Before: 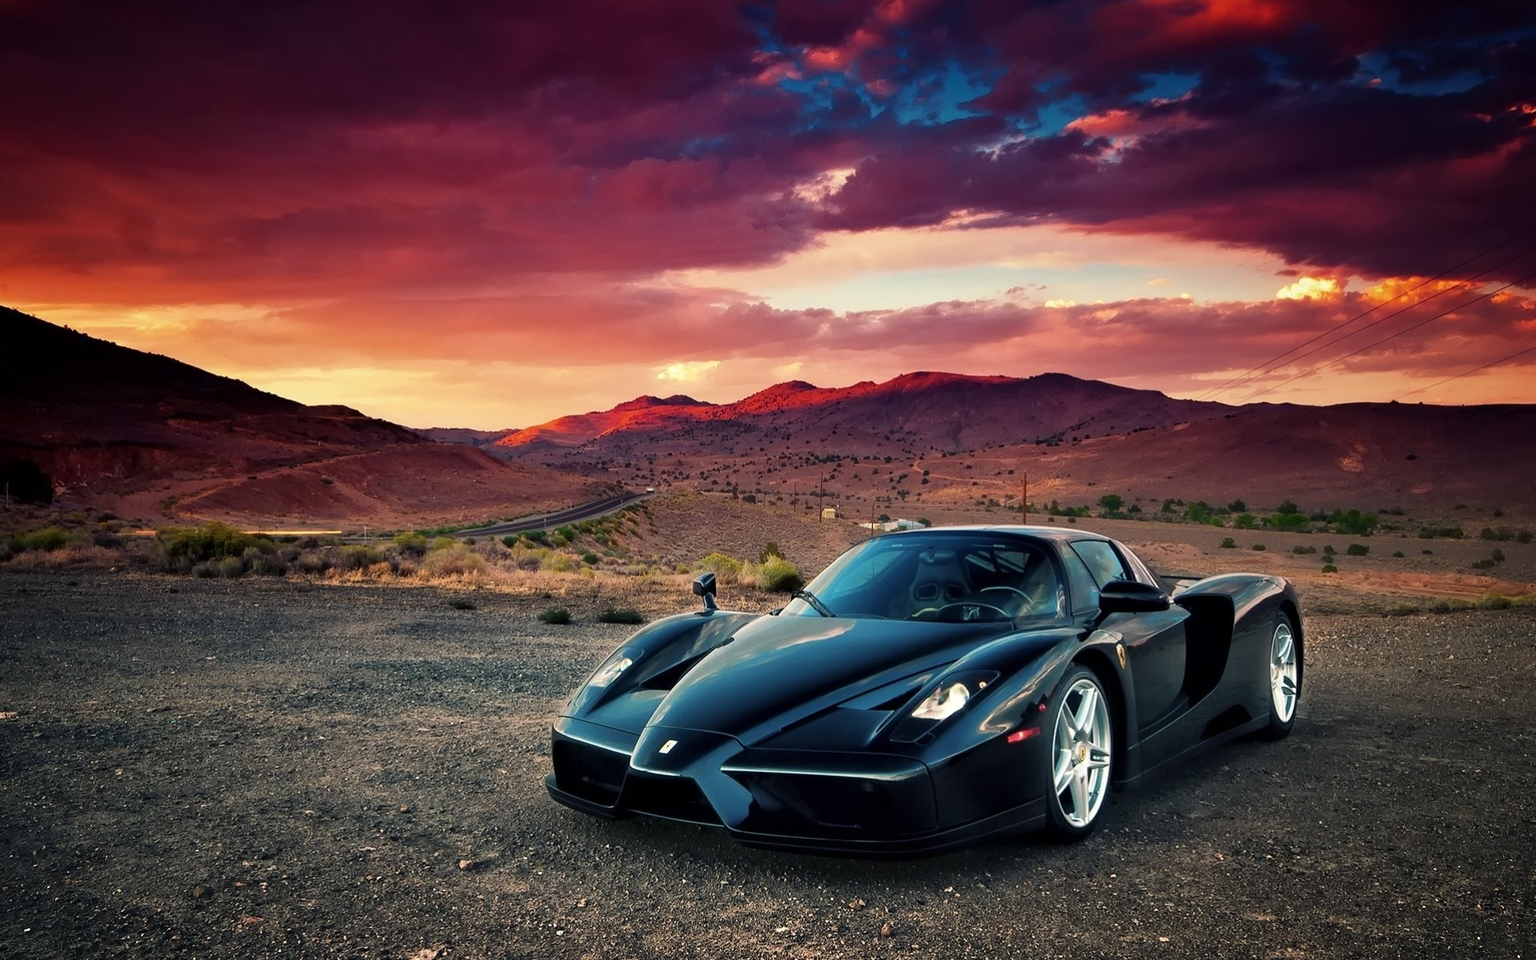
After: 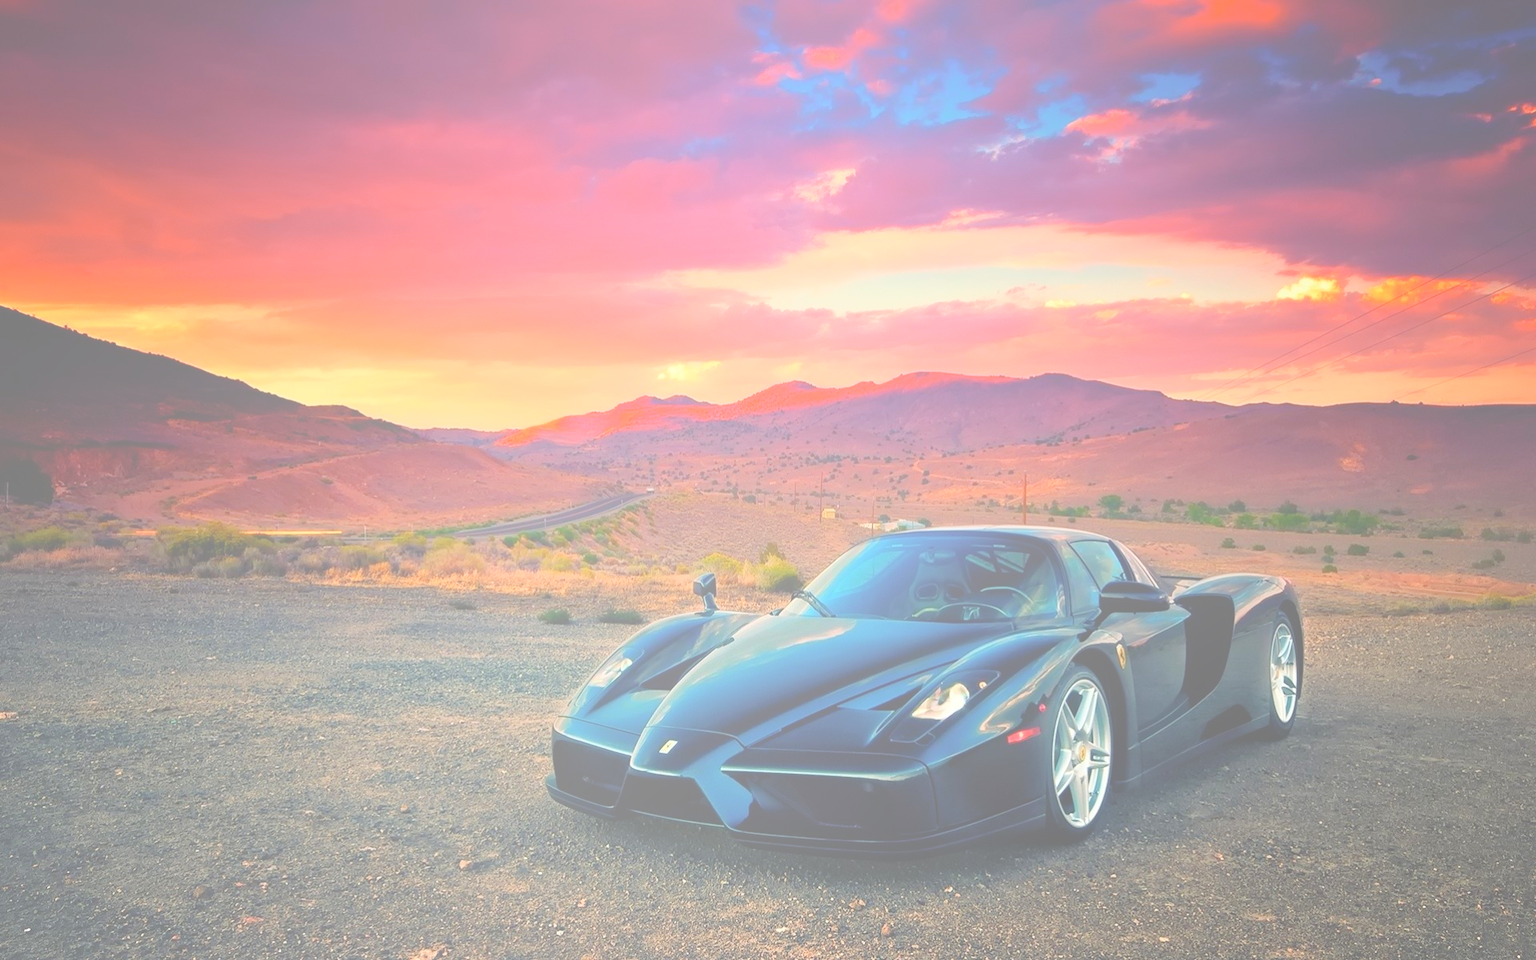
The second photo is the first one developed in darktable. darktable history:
bloom: size 85%, threshold 5%, strength 85%
shadows and highlights: shadows 25, highlights -25
